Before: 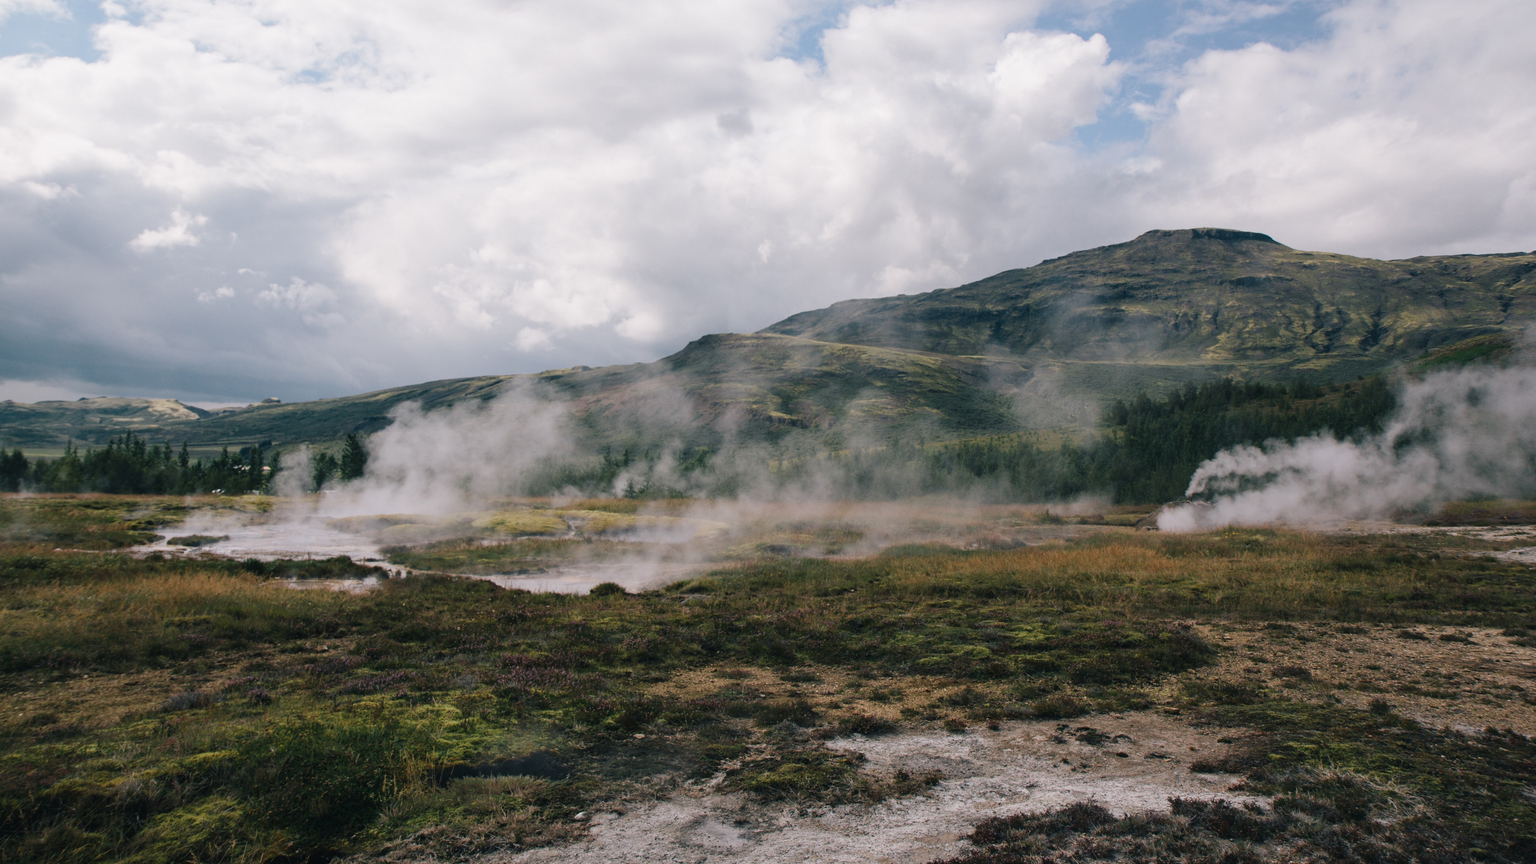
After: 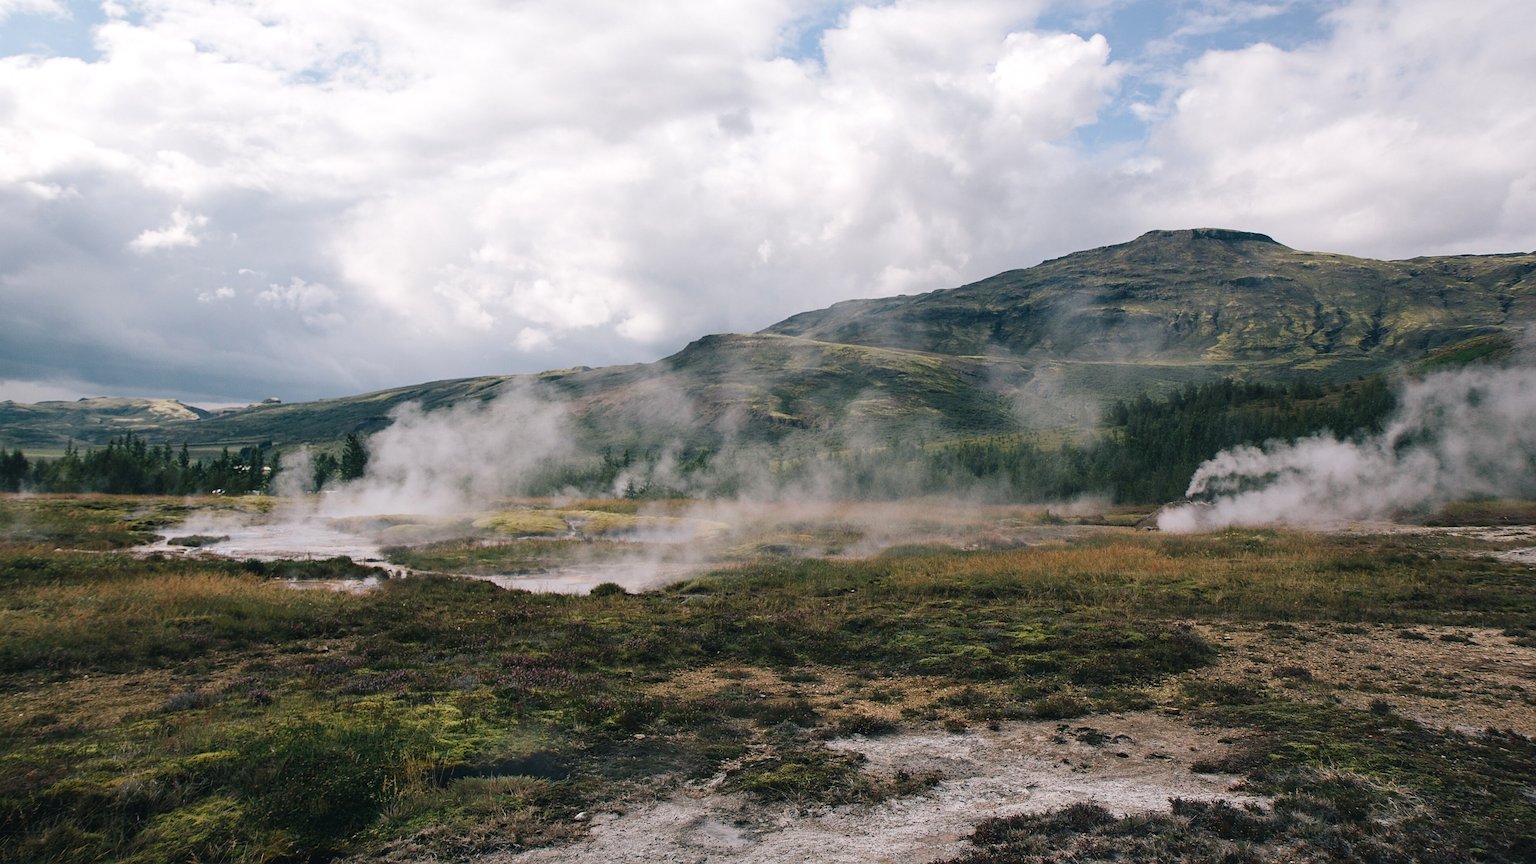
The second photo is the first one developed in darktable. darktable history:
levels: black 3.9%
exposure: exposure 0.206 EV, compensate highlight preservation false
sharpen: on, module defaults
